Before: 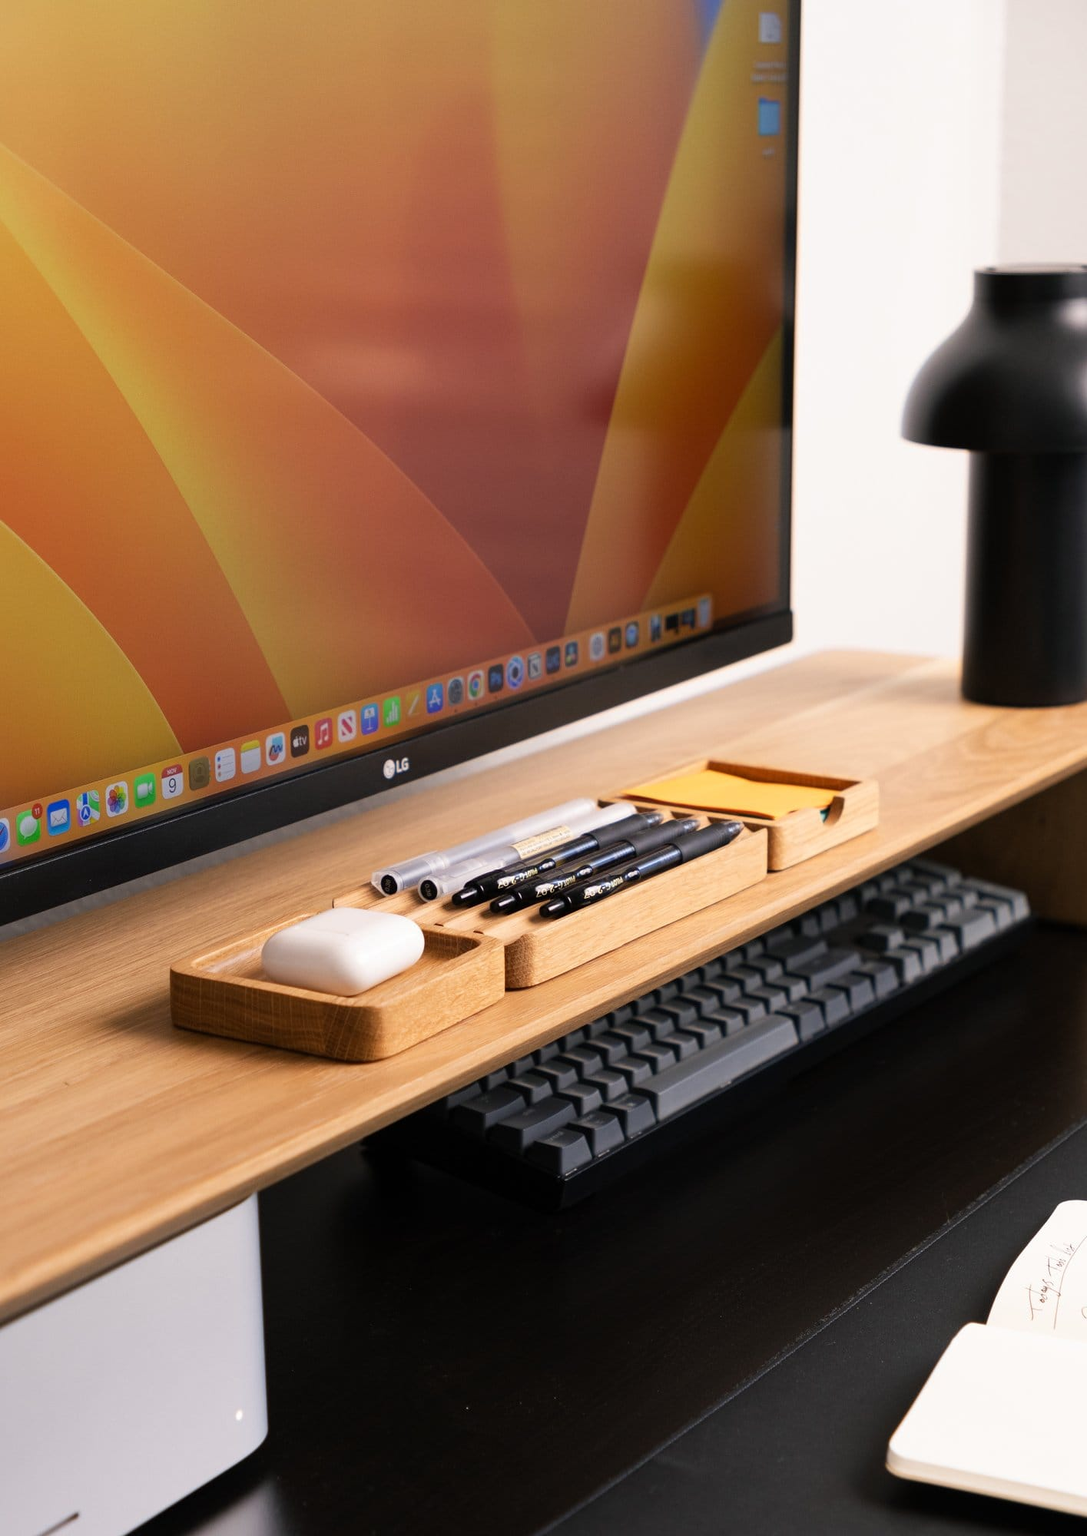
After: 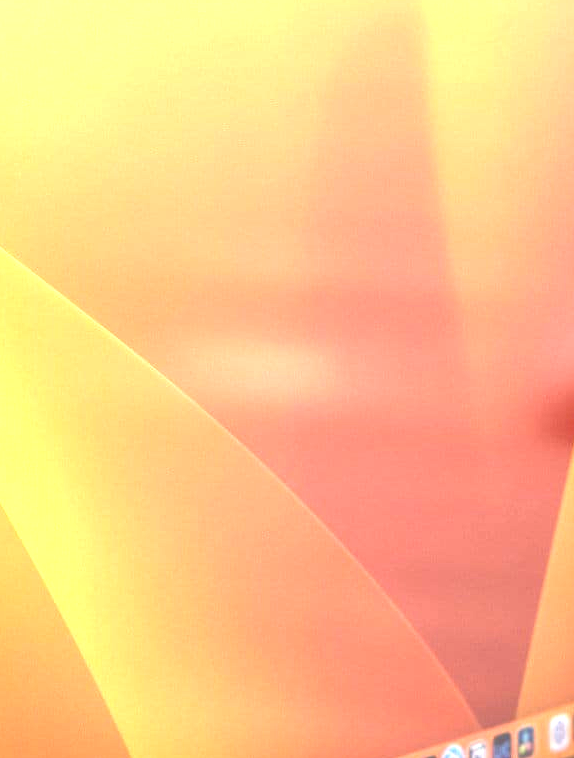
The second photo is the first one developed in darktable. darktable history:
crop: left 15.452%, top 5.459%, right 43.956%, bottom 56.62%
exposure: exposure 2.207 EV, compensate highlight preservation false
